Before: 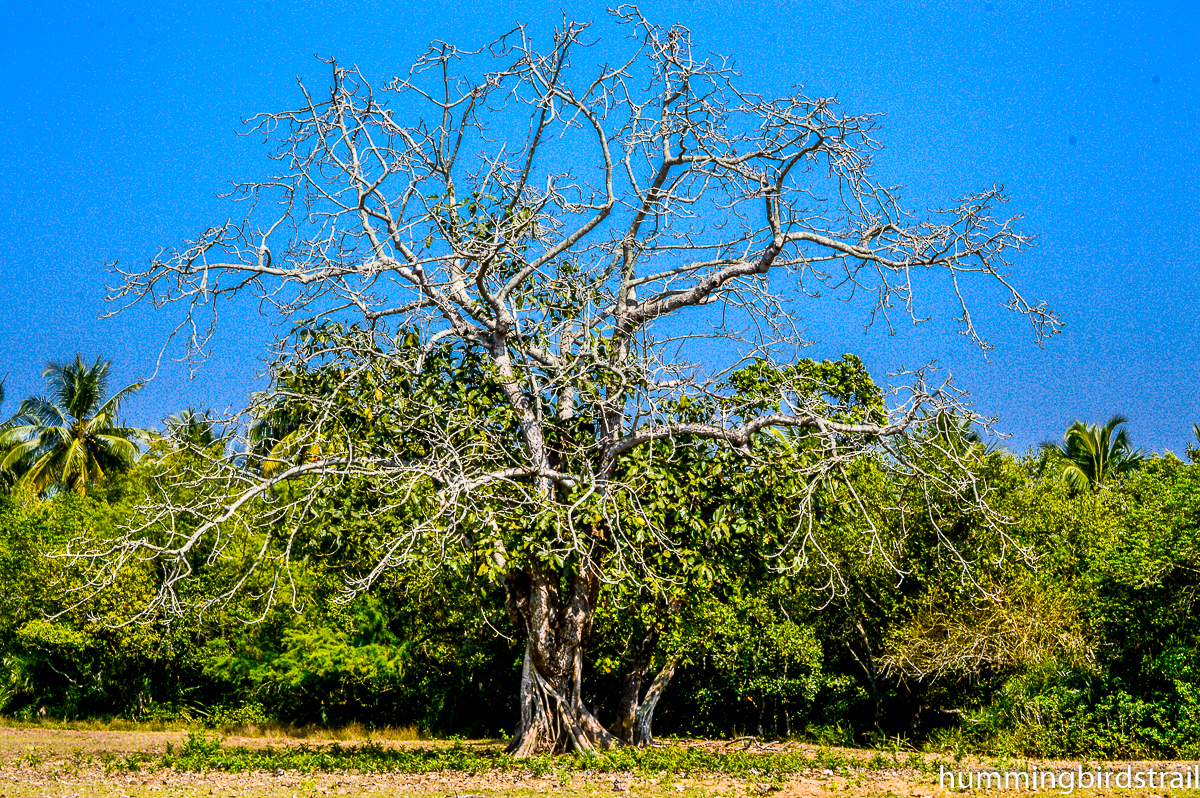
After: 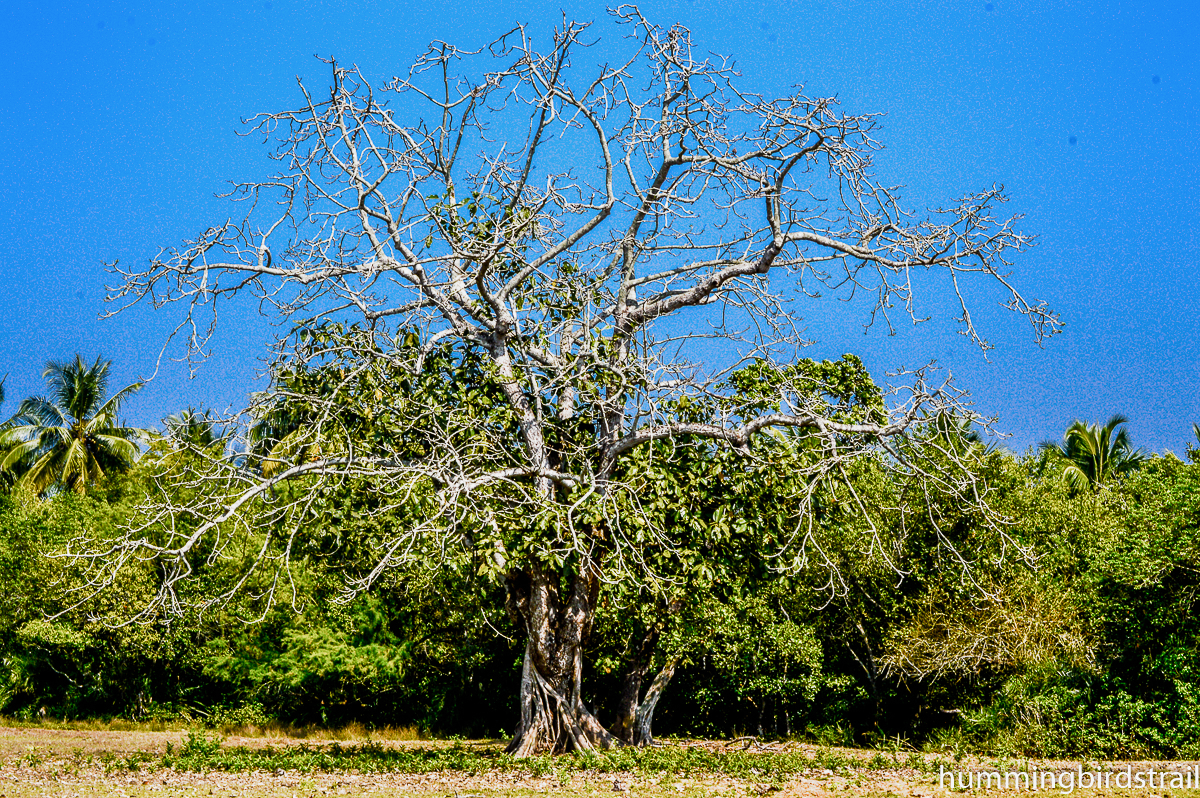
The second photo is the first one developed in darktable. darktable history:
filmic rgb: black relative exposure -16 EV, white relative exposure 2.89 EV, threshold 5.94 EV, hardness 9.97, preserve chrominance no, color science v5 (2021), enable highlight reconstruction true
